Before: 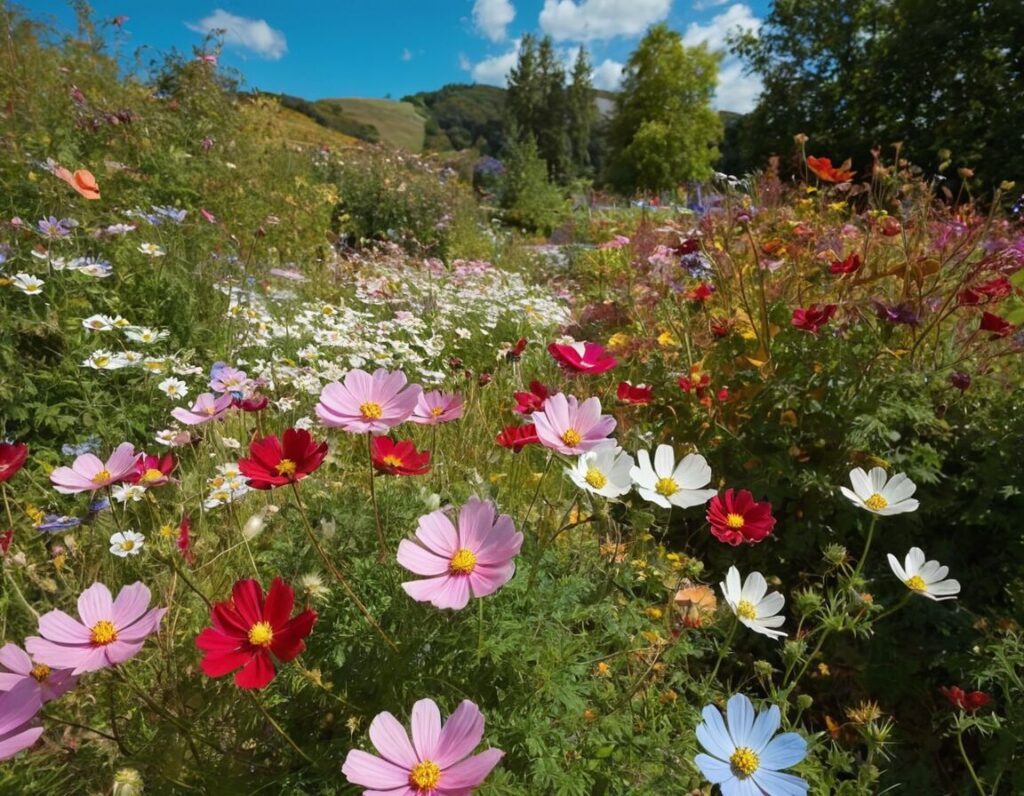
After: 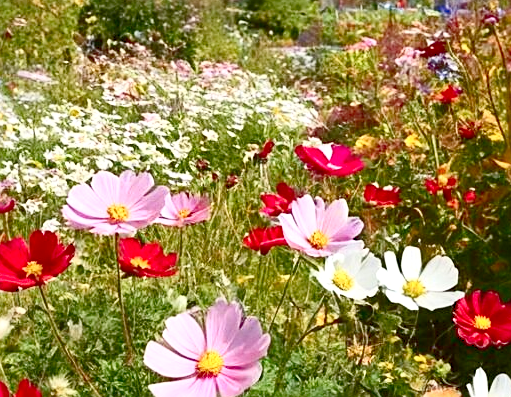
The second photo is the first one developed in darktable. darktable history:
levels: levels [0, 0.397, 0.955]
local contrast: mode bilateral grid, contrast 21, coarseness 49, detail 119%, midtone range 0.2
crop: left 24.722%, top 24.978%, right 25.286%, bottom 25.066%
contrast brightness saturation: contrast 0.288
sharpen: on, module defaults
